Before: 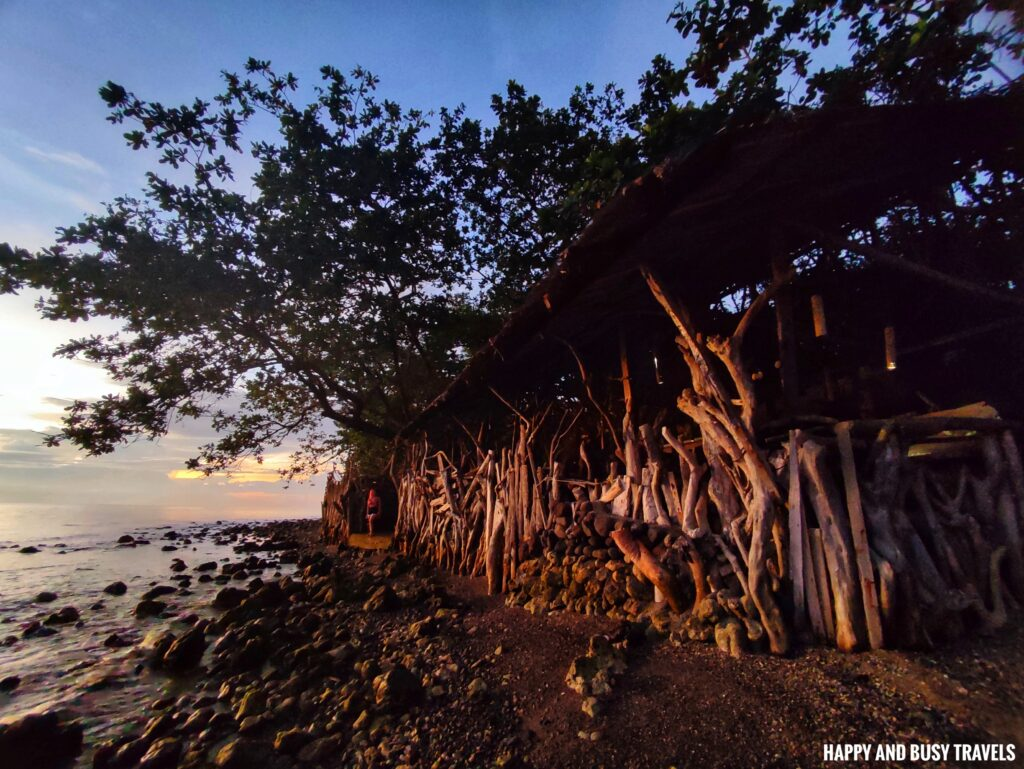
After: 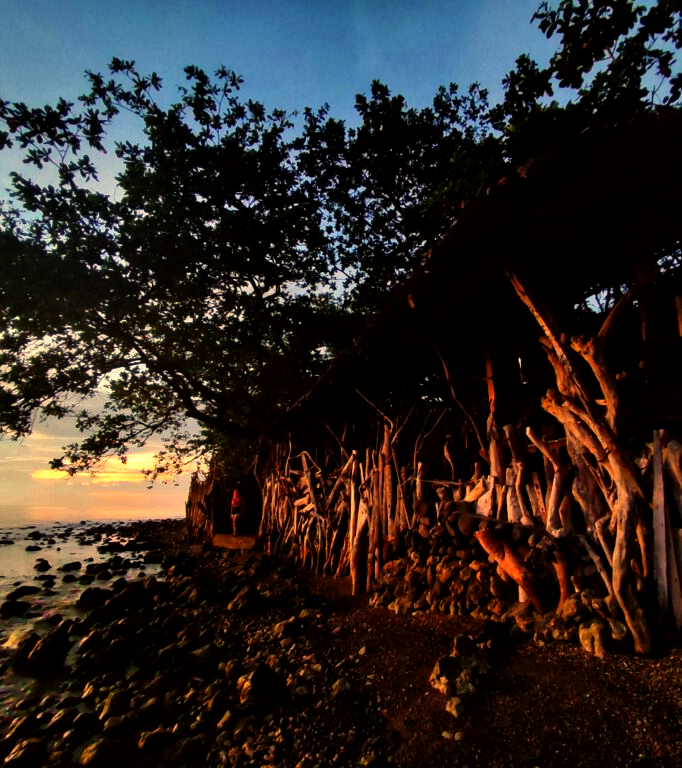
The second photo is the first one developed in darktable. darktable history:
color balance: mode lift, gamma, gain (sRGB), lift [1.014, 0.966, 0.918, 0.87], gamma [0.86, 0.734, 0.918, 0.976], gain [1.063, 1.13, 1.063, 0.86]
crop and rotate: left 13.342%, right 19.991%
